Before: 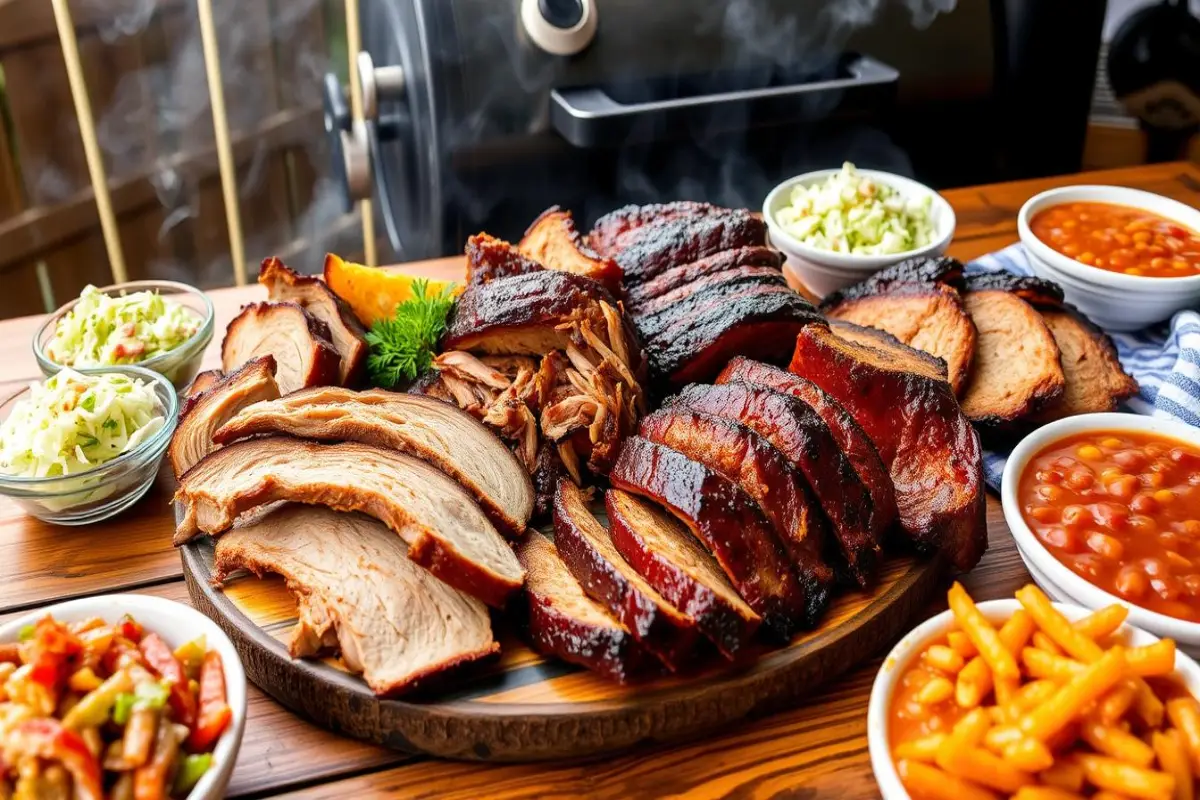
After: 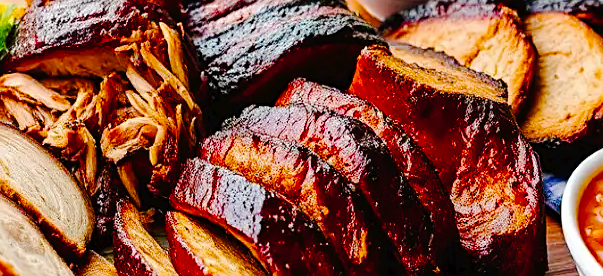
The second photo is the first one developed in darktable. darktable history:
crop: left 36.678%, top 34.761%, right 13.045%, bottom 30.72%
color balance rgb: perceptual saturation grading › global saturation 34.662%, perceptual saturation grading › highlights -29.937%, perceptual saturation grading › shadows 36.093%, global vibrance 20%
tone curve: curves: ch0 [(0, 0) (0.003, 0.019) (0.011, 0.02) (0.025, 0.019) (0.044, 0.027) (0.069, 0.038) (0.1, 0.056) (0.136, 0.089) (0.177, 0.137) (0.224, 0.187) (0.277, 0.259) (0.335, 0.343) (0.399, 0.437) (0.468, 0.532) (0.543, 0.613) (0.623, 0.685) (0.709, 0.752) (0.801, 0.822) (0.898, 0.9) (1, 1)], preserve colors none
sharpen: on, module defaults
